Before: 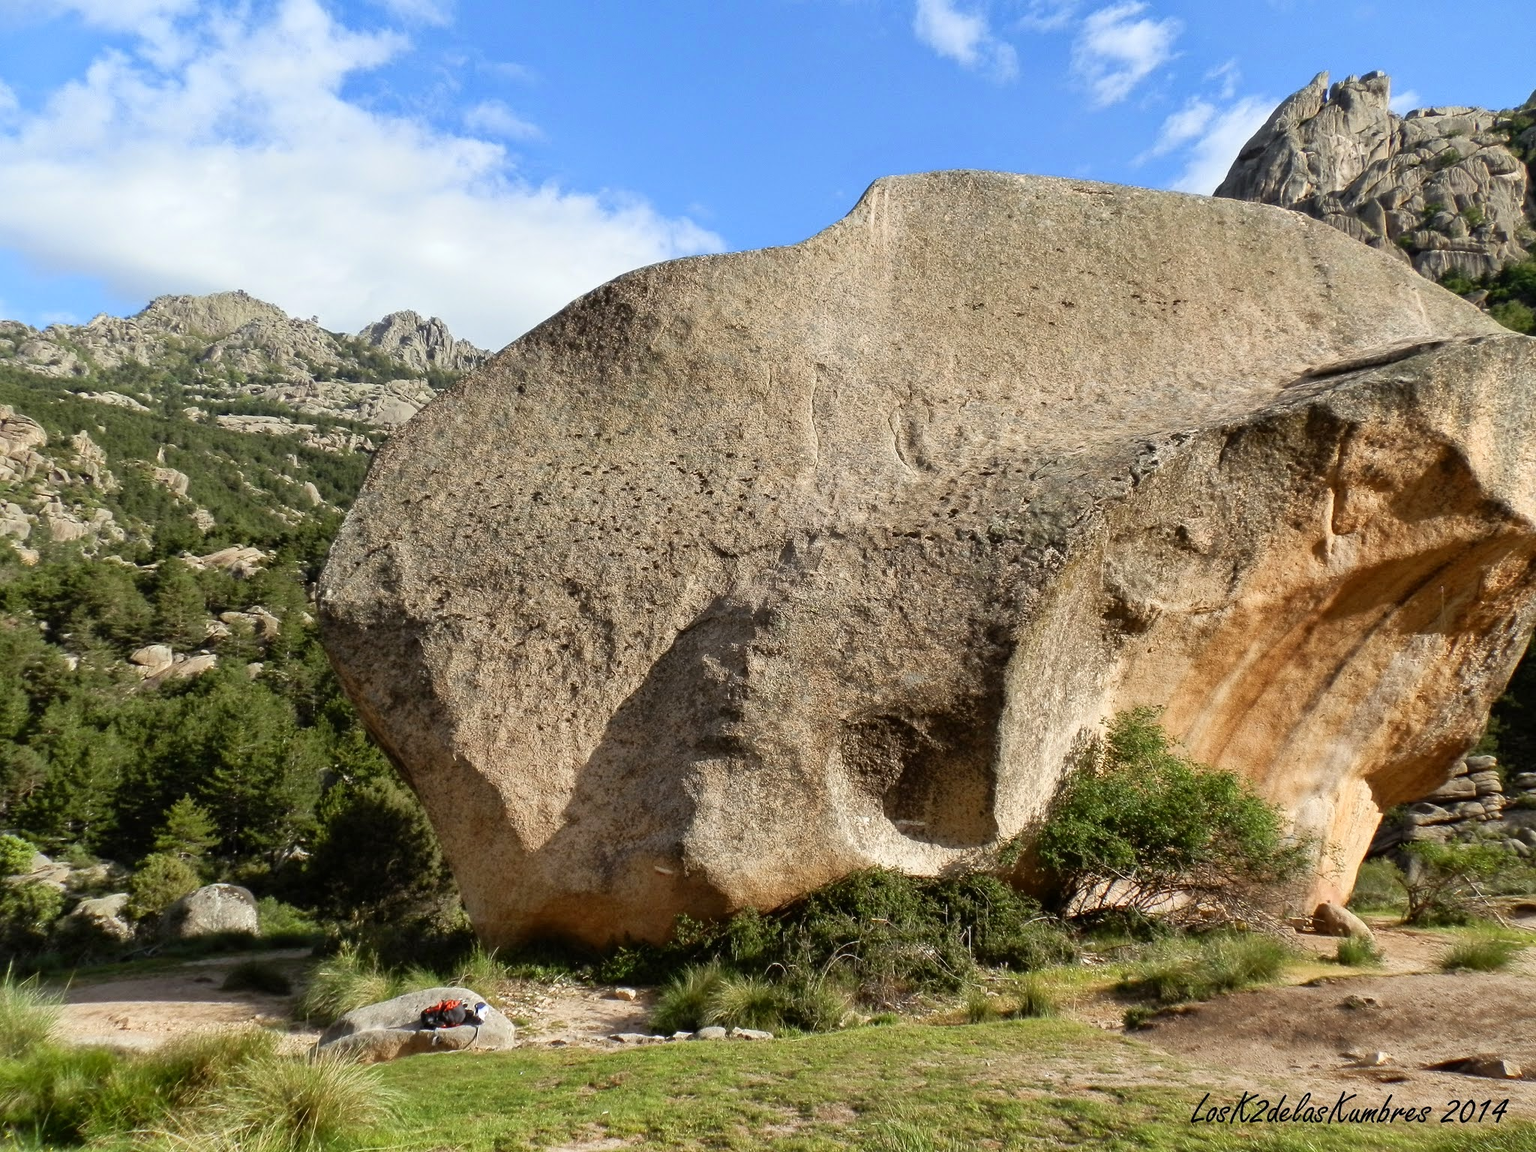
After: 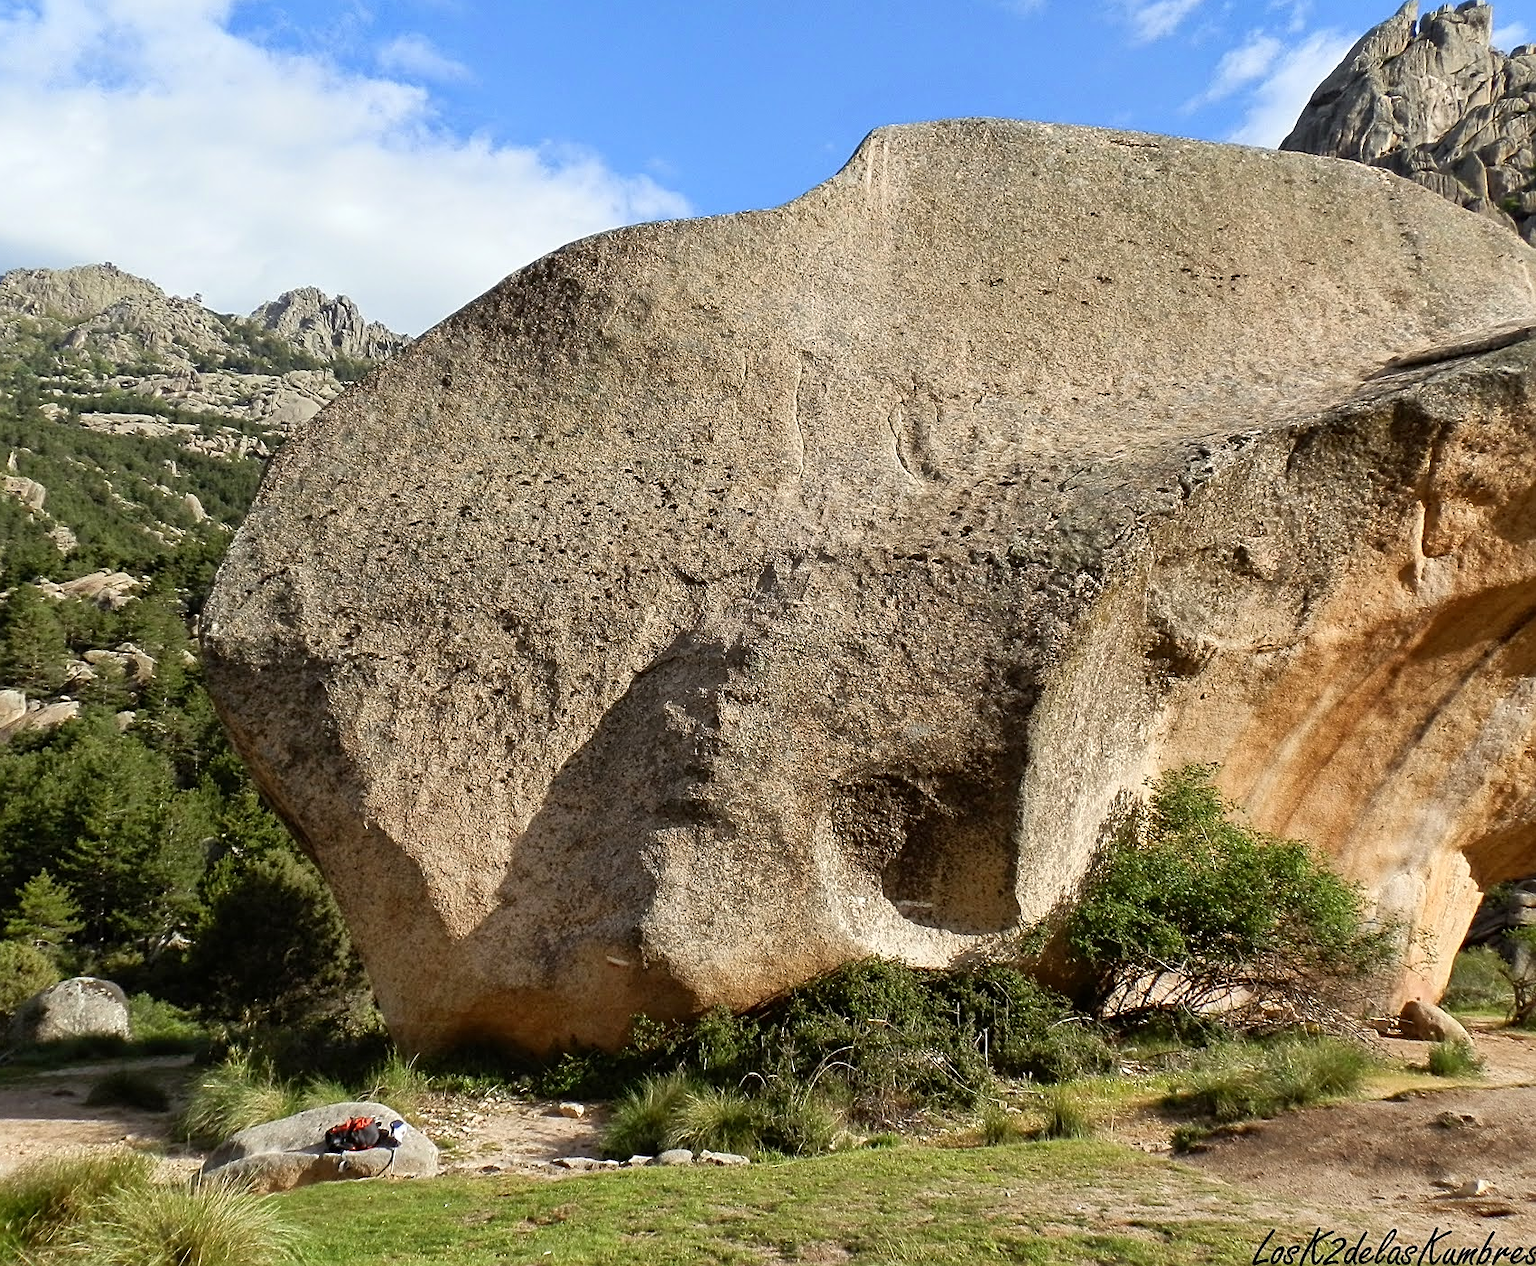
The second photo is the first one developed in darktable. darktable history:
sharpen: on, module defaults
crop: left 9.828%, top 6.295%, right 7.094%, bottom 2.419%
